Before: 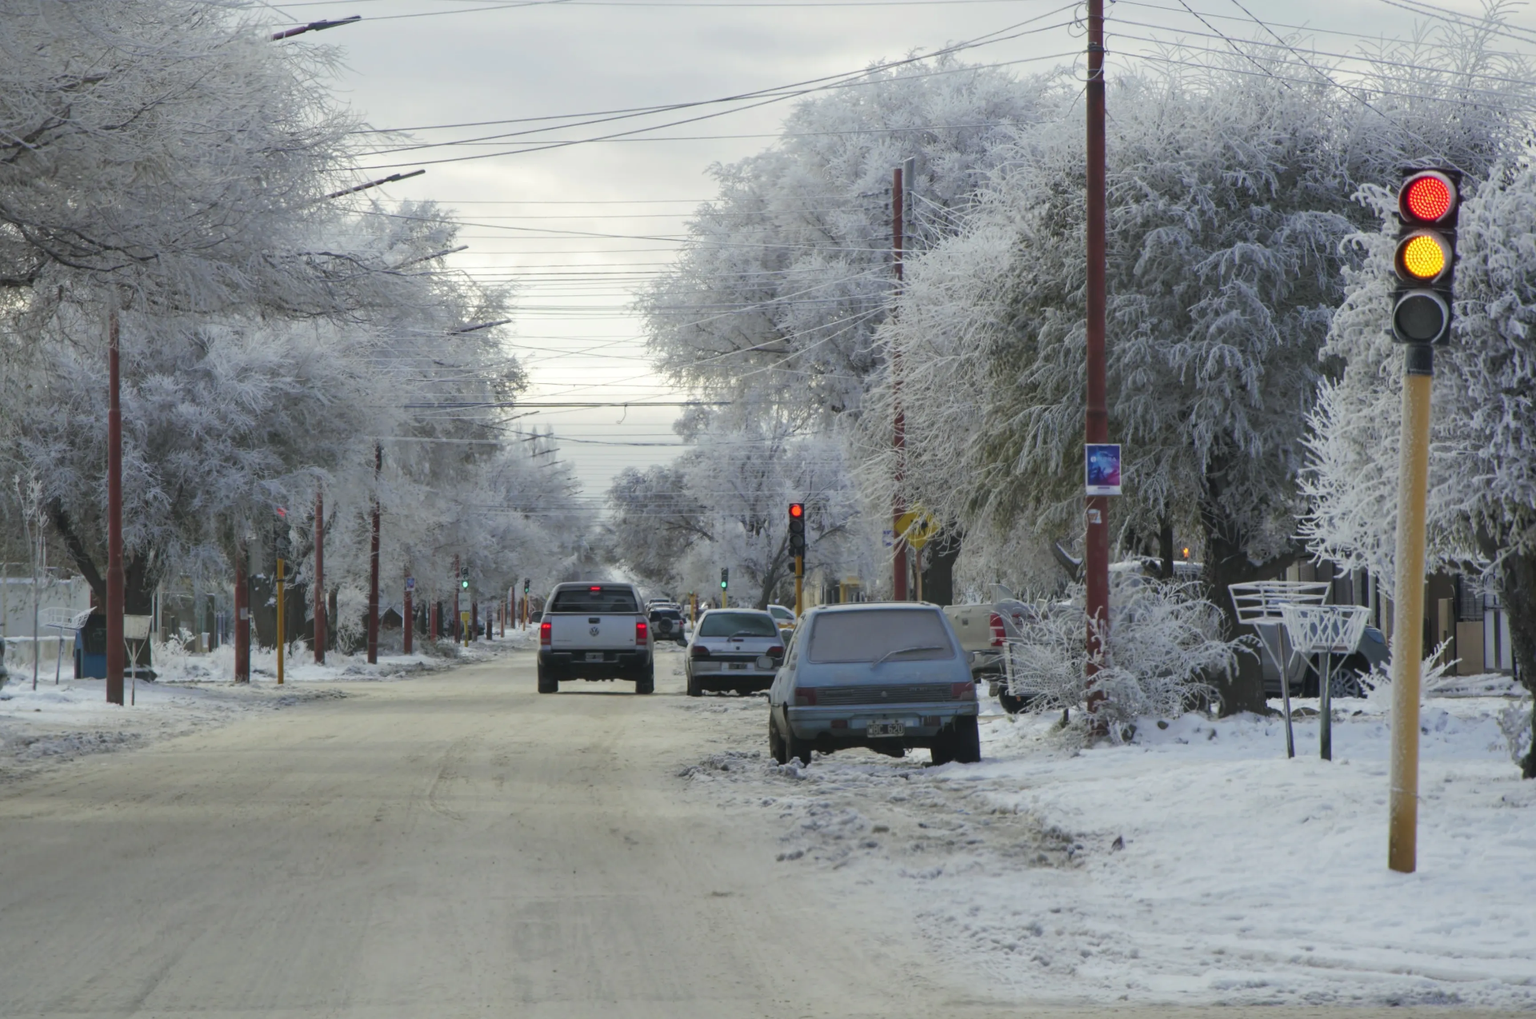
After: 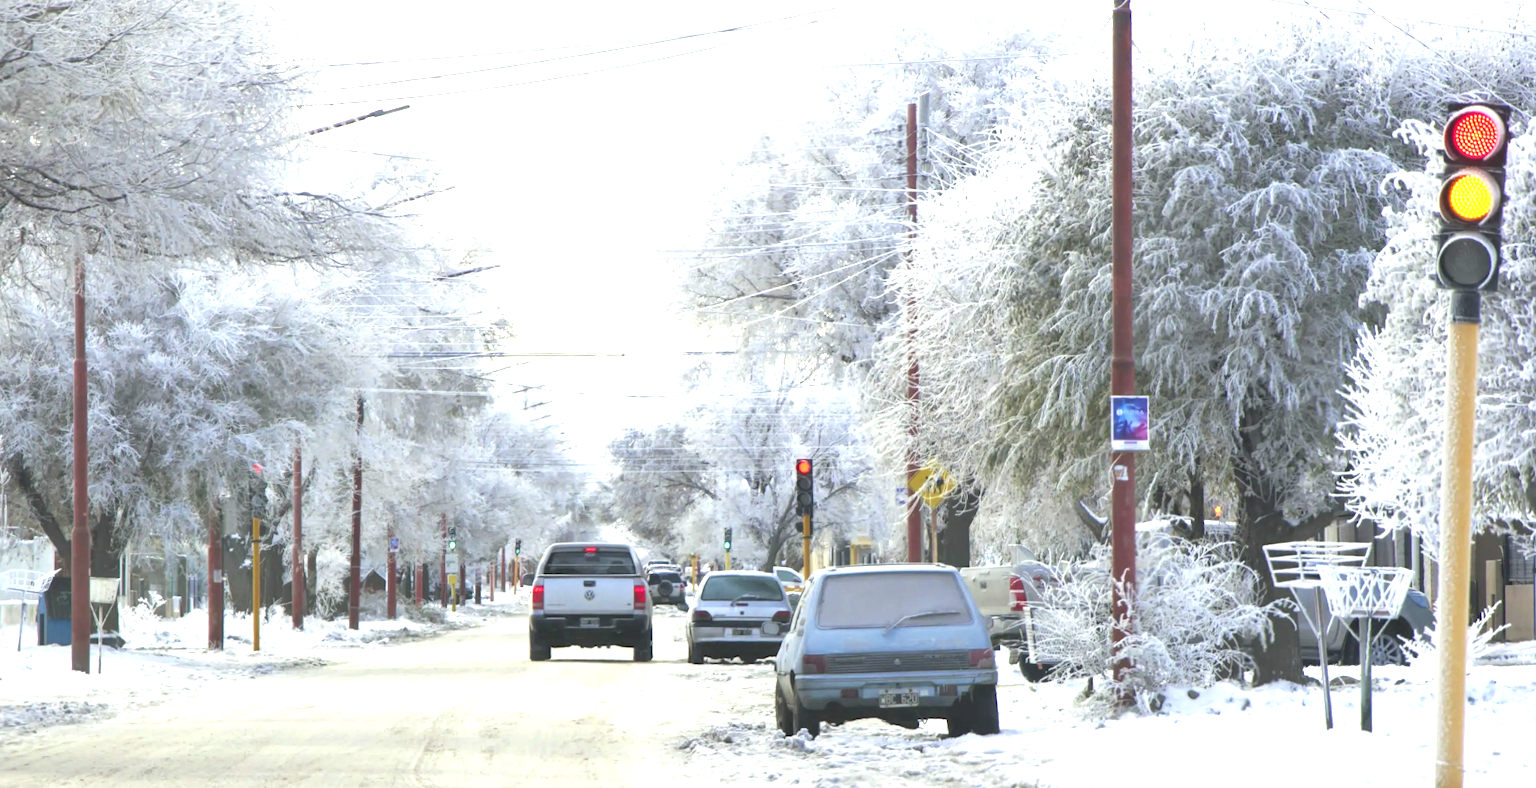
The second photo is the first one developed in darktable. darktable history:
crop: left 2.601%, top 7.001%, right 3.209%, bottom 20.128%
exposure: black level correction 0, exposure 1.663 EV, compensate exposure bias true, compensate highlight preservation false
